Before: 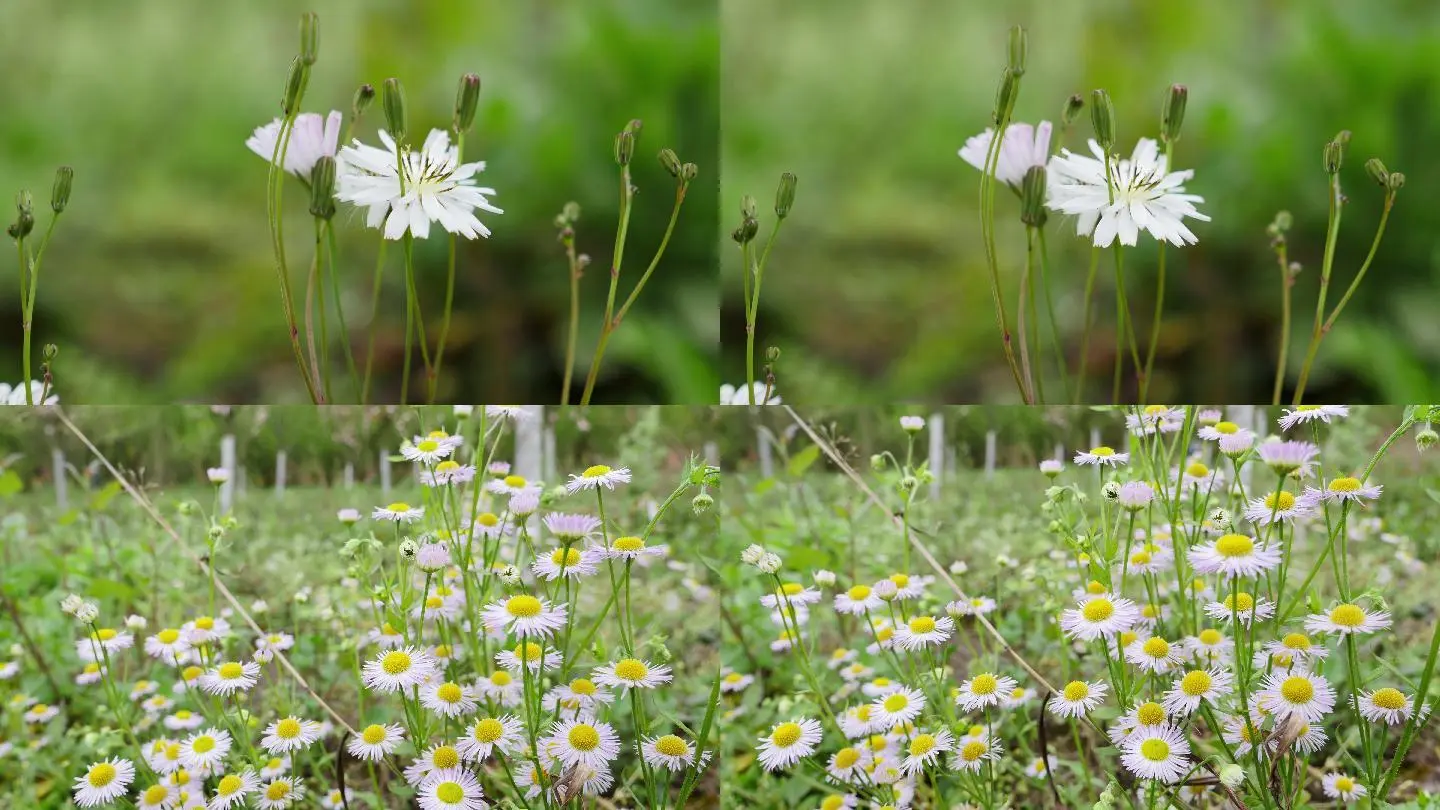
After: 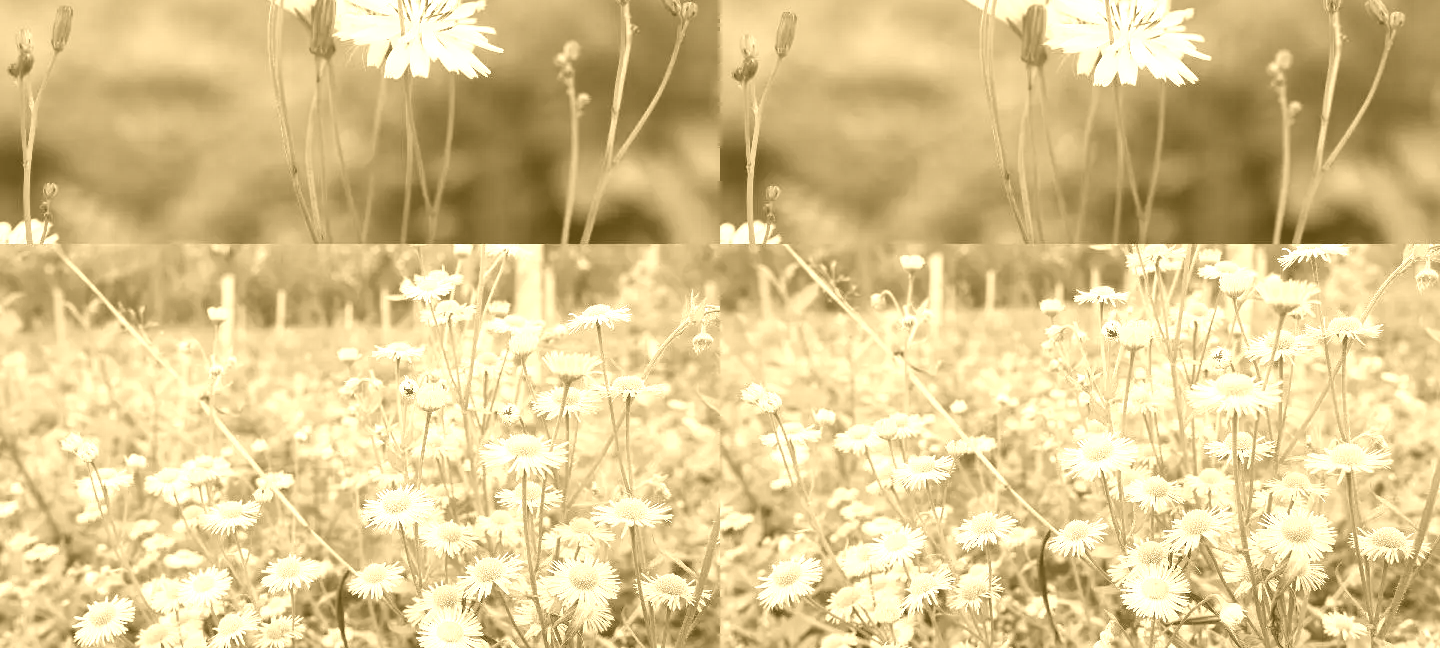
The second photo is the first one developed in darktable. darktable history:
colorize: hue 36°, source mix 100%
crop and rotate: top 19.998%
shadows and highlights: shadows 43.71, white point adjustment -1.46, soften with gaussian
